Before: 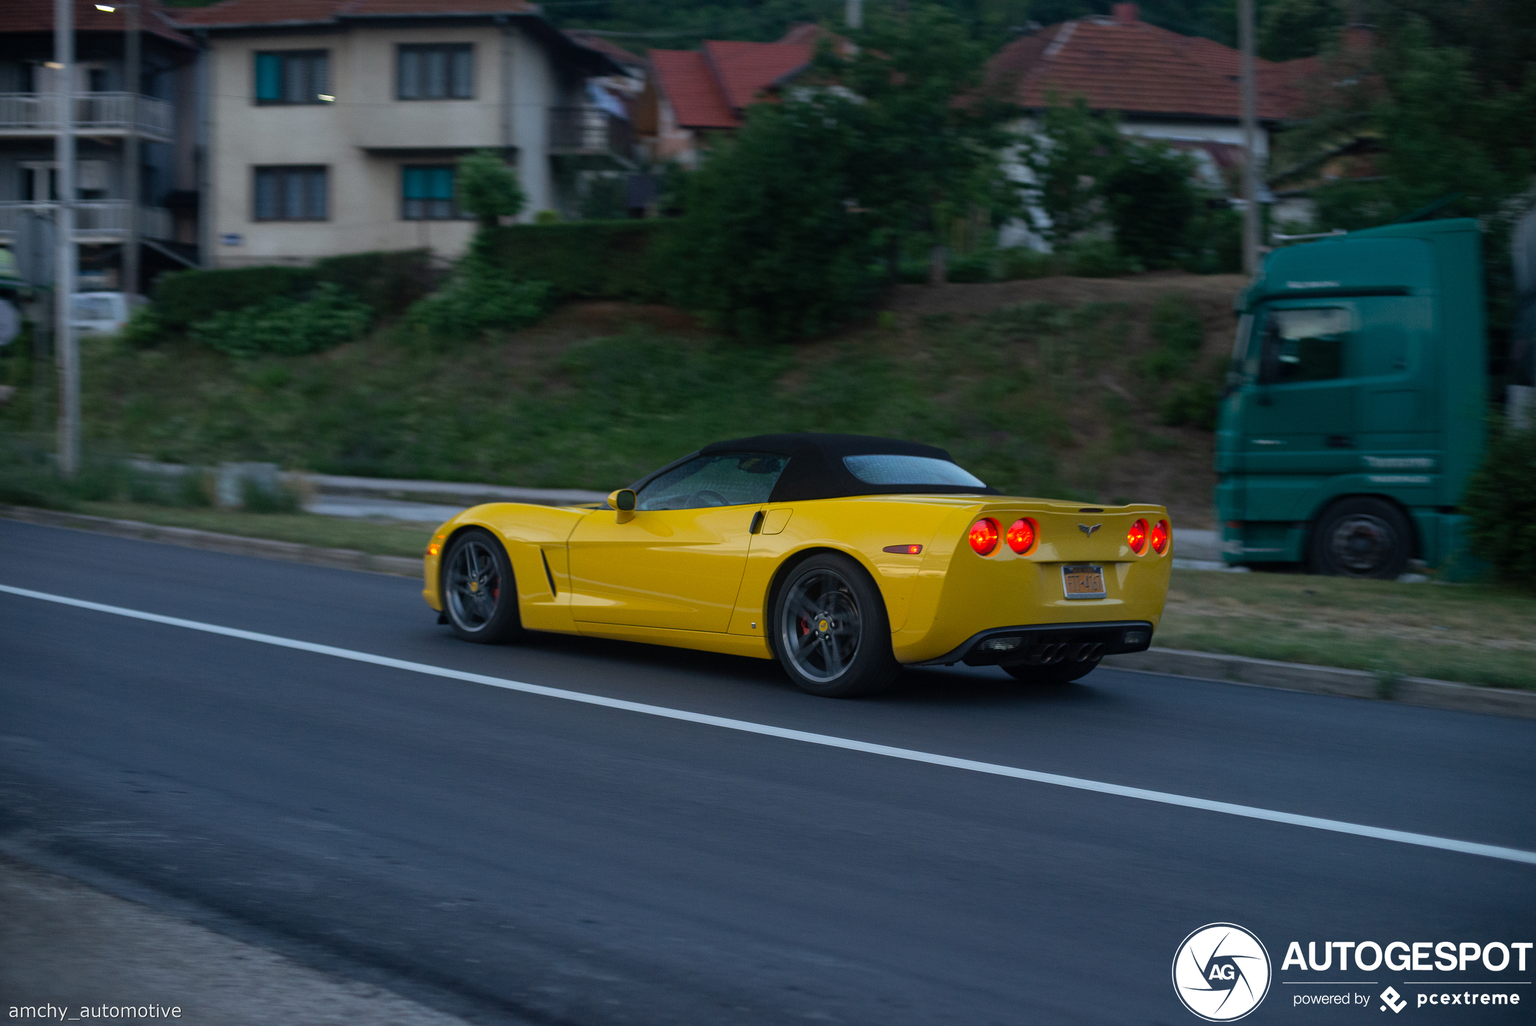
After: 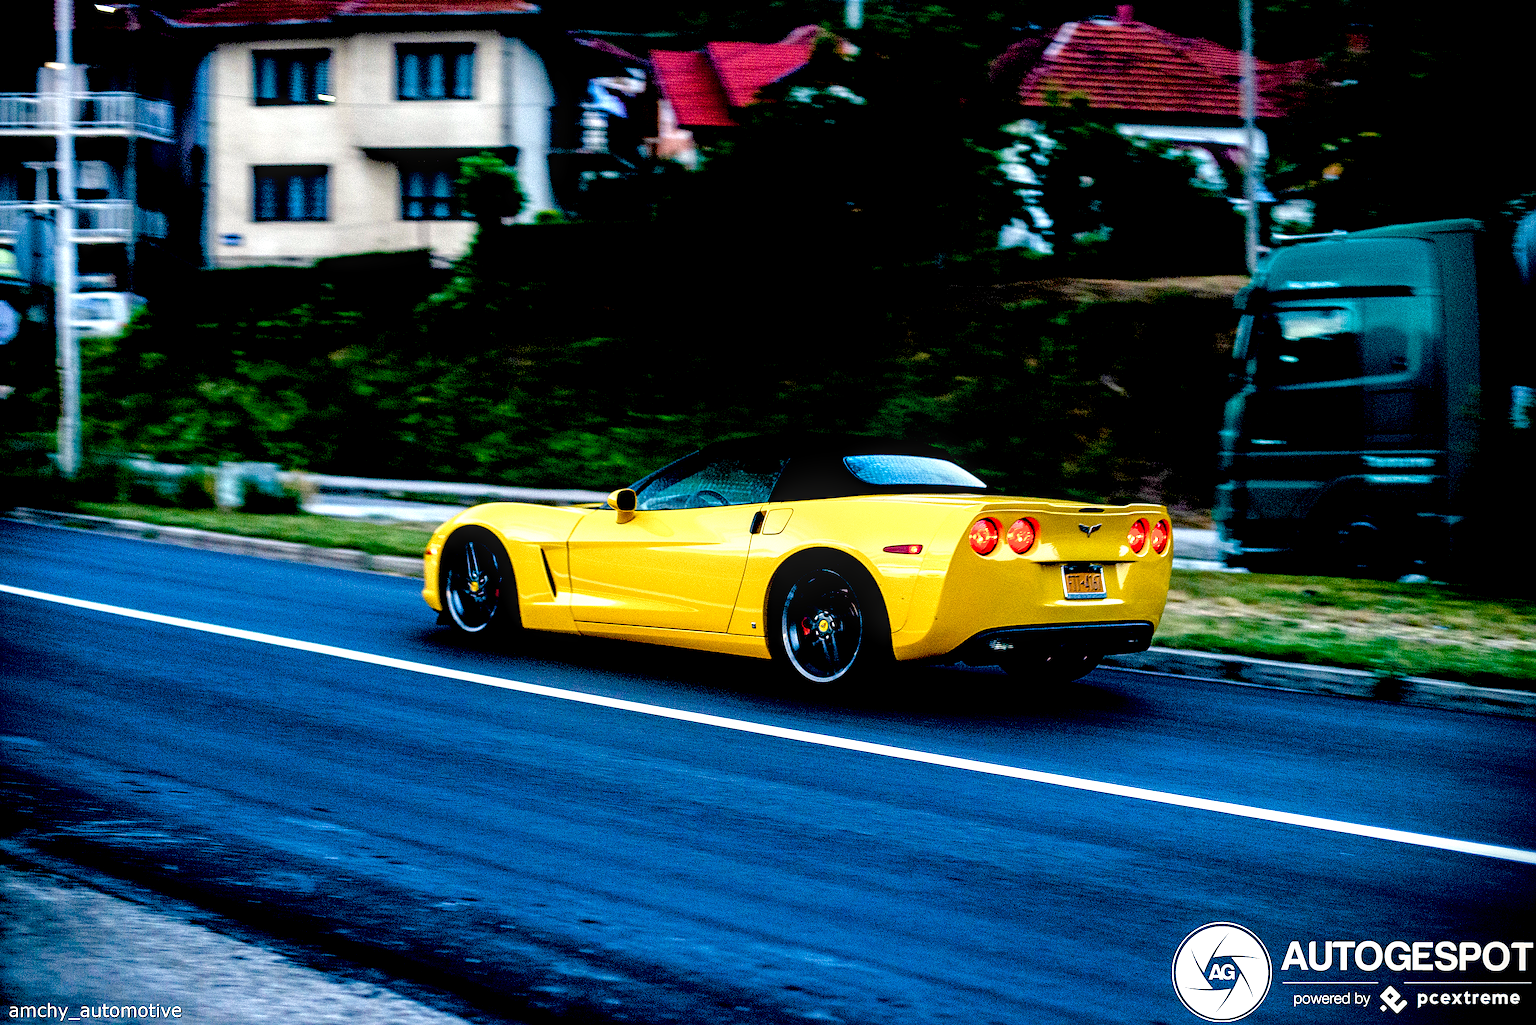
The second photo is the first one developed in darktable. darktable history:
color balance rgb: highlights gain › chroma 1.606%, highlights gain › hue 55.04°, linear chroma grading › shadows 31.388%, linear chroma grading › global chroma -1.587%, linear chroma grading › mid-tones 3.933%, perceptual saturation grading › global saturation 25.009%, perceptual saturation grading › highlights -50.313%, perceptual saturation grading › shadows 30.17%, perceptual brilliance grading › global brilliance 2.539%, perceptual brilliance grading › highlights -2.451%, perceptual brilliance grading › shadows 3.741%, global vibrance 3.154%
local contrast: highlights 63%, shadows 53%, detail 169%, midtone range 0.518
sharpen: radius 1.91, amount 0.406, threshold 1.619
base curve: curves: ch0 [(0, 0) (0.557, 0.834) (1, 1)], preserve colors none
color correction: highlights b* 3.02
exposure: black level correction 0.037, exposure 0.902 EV, compensate exposure bias true, compensate highlight preservation false
